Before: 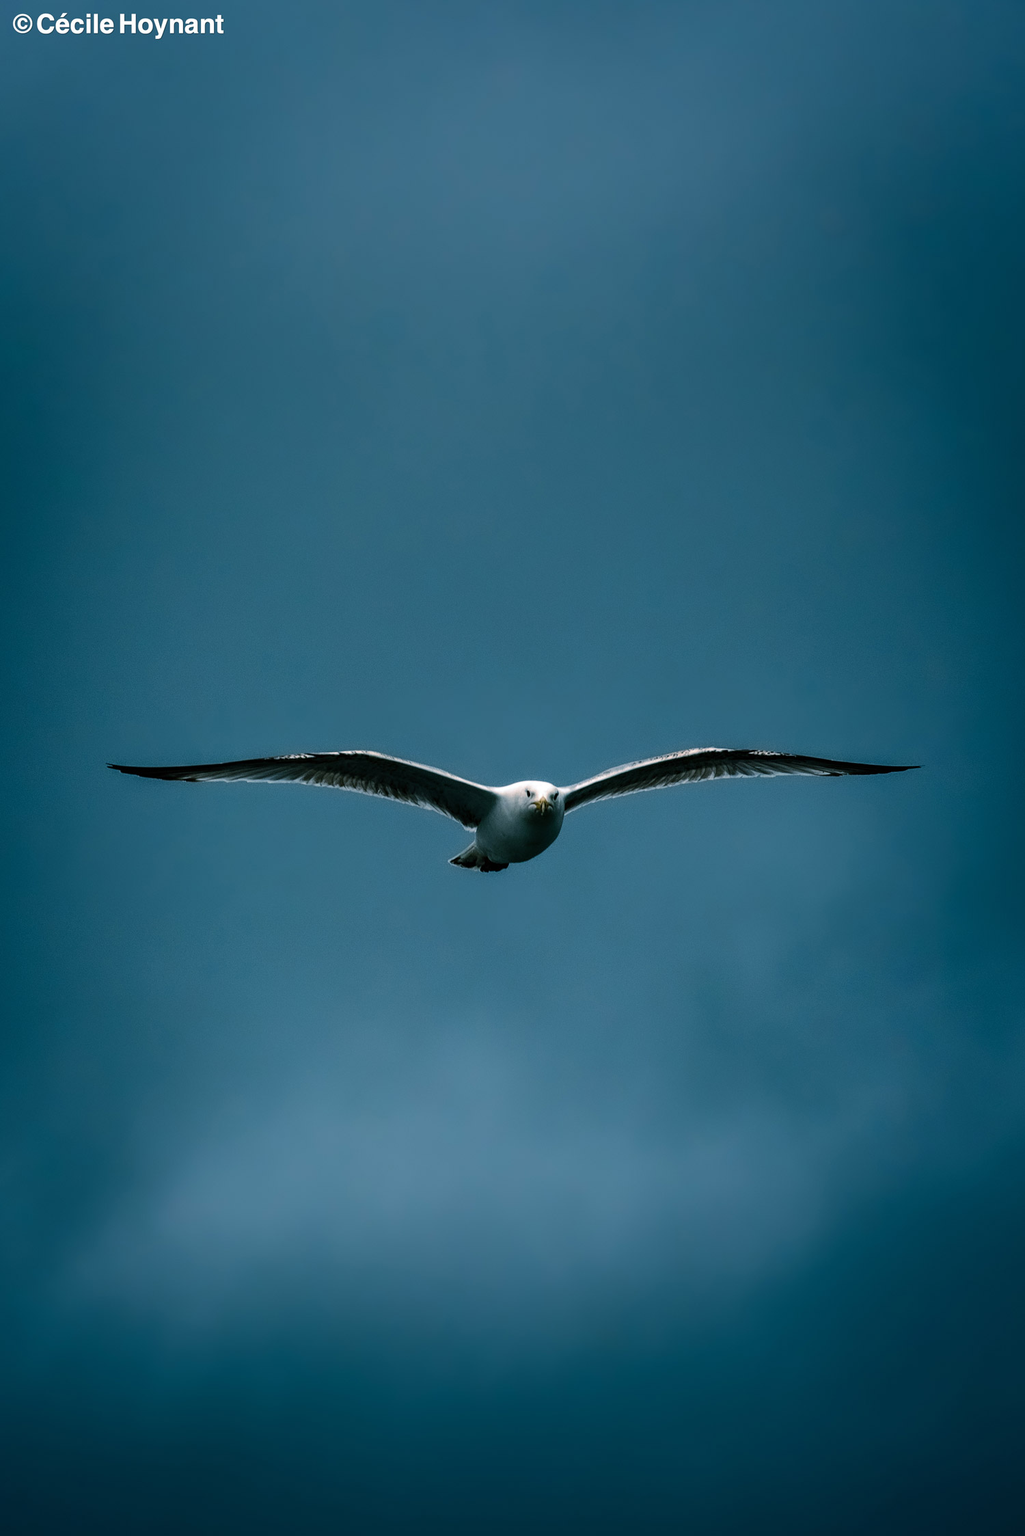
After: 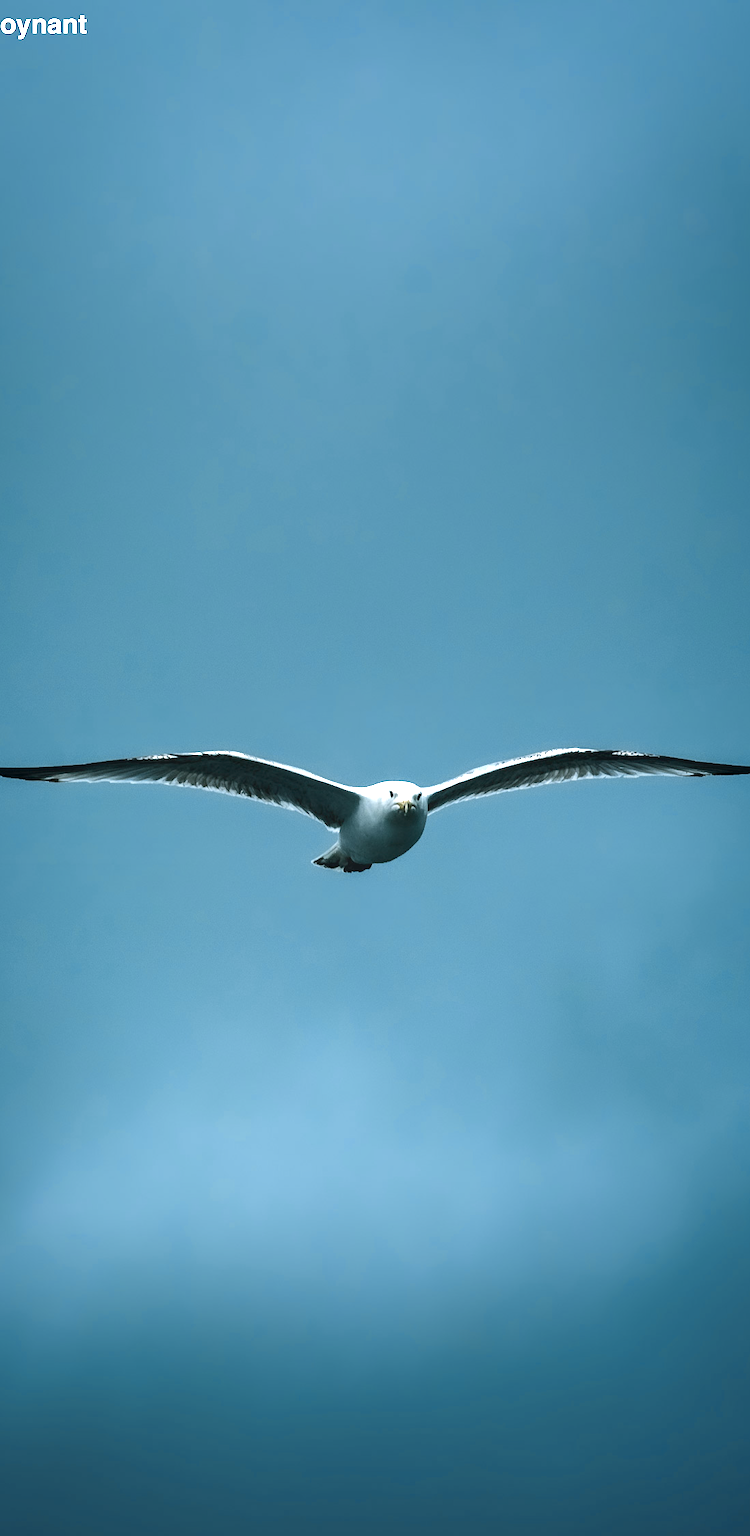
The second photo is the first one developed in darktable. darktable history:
color zones: curves: ch0 [(0, 0.5) (0.125, 0.4) (0.25, 0.5) (0.375, 0.4) (0.5, 0.4) (0.625, 0.35) (0.75, 0.35) (0.875, 0.5)]; ch1 [(0, 0.35) (0.125, 0.45) (0.25, 0.35) (0.375, 0.35) (0.5, 0.35) (0.625, 0.35) (0.75, 0.45) (0.875, 0.35)]; ch2 [(0, 0.6) (0.125, 0.5) (0.25, 0.5) (0.375, 0.6) (0.5, 0.6) (0.625, 0.5) (0.75, 0.5) (0.875, 0.5)]
crop: left 13.443%, right 13.31%
contrast equalizer: octaves 7, y [[0.6 ×6], [0.55 ×6], [0 ×6], [0 ×6], [0 ×6]], mix -1
exposure: exposure 2.04 EV, compensate highlight preservation false
